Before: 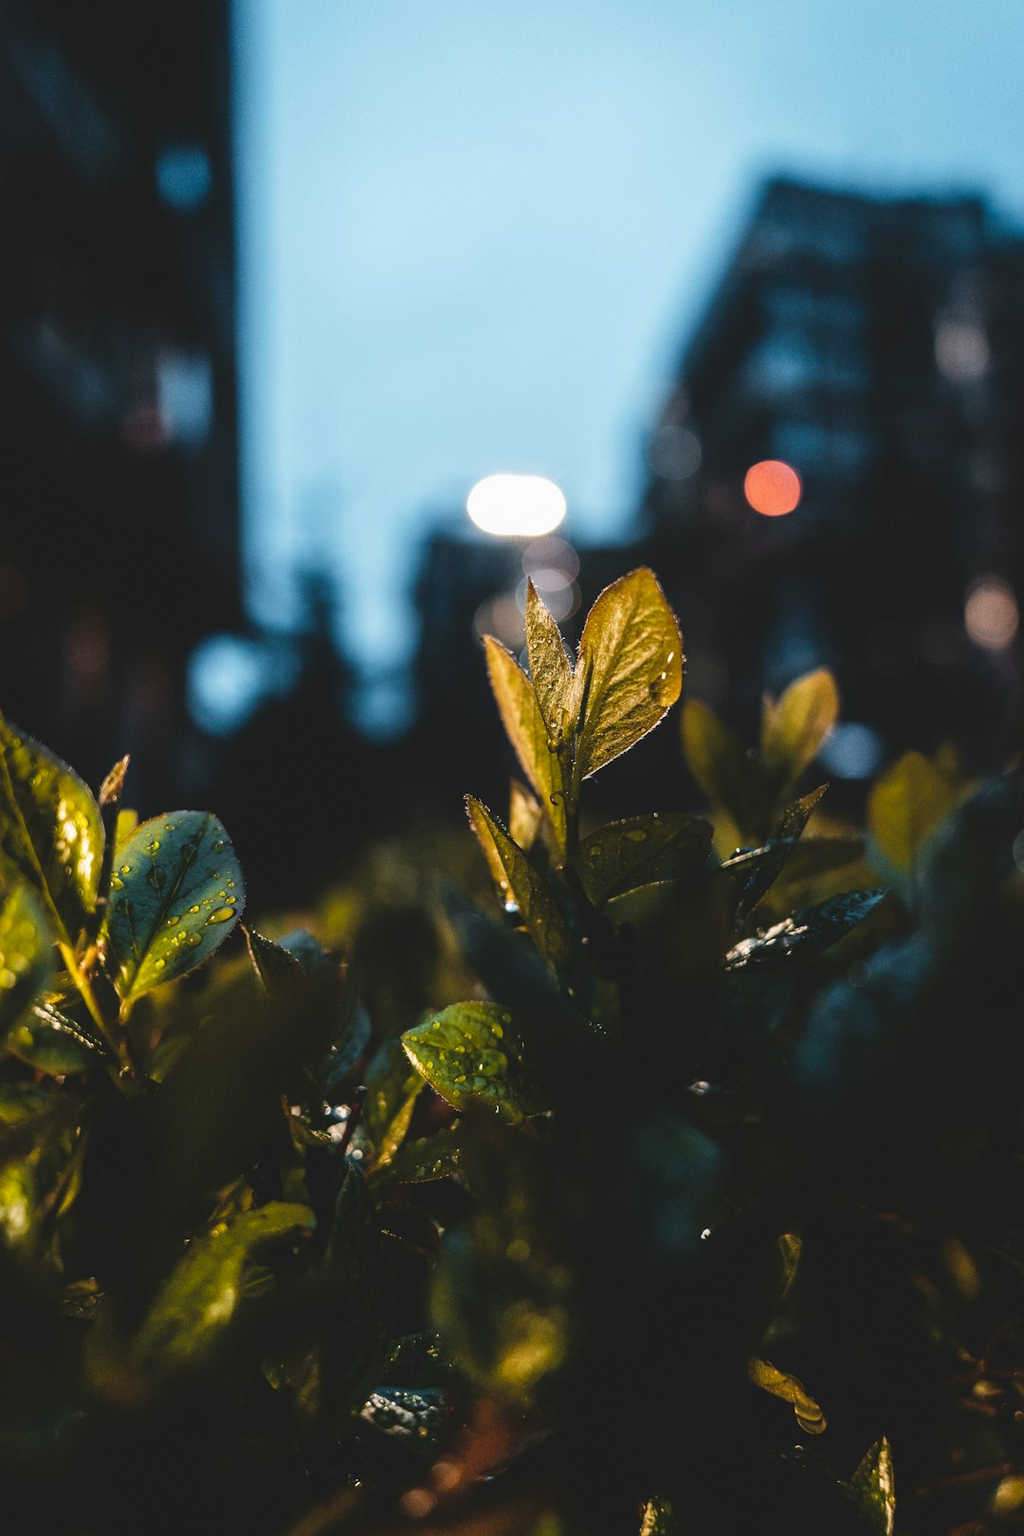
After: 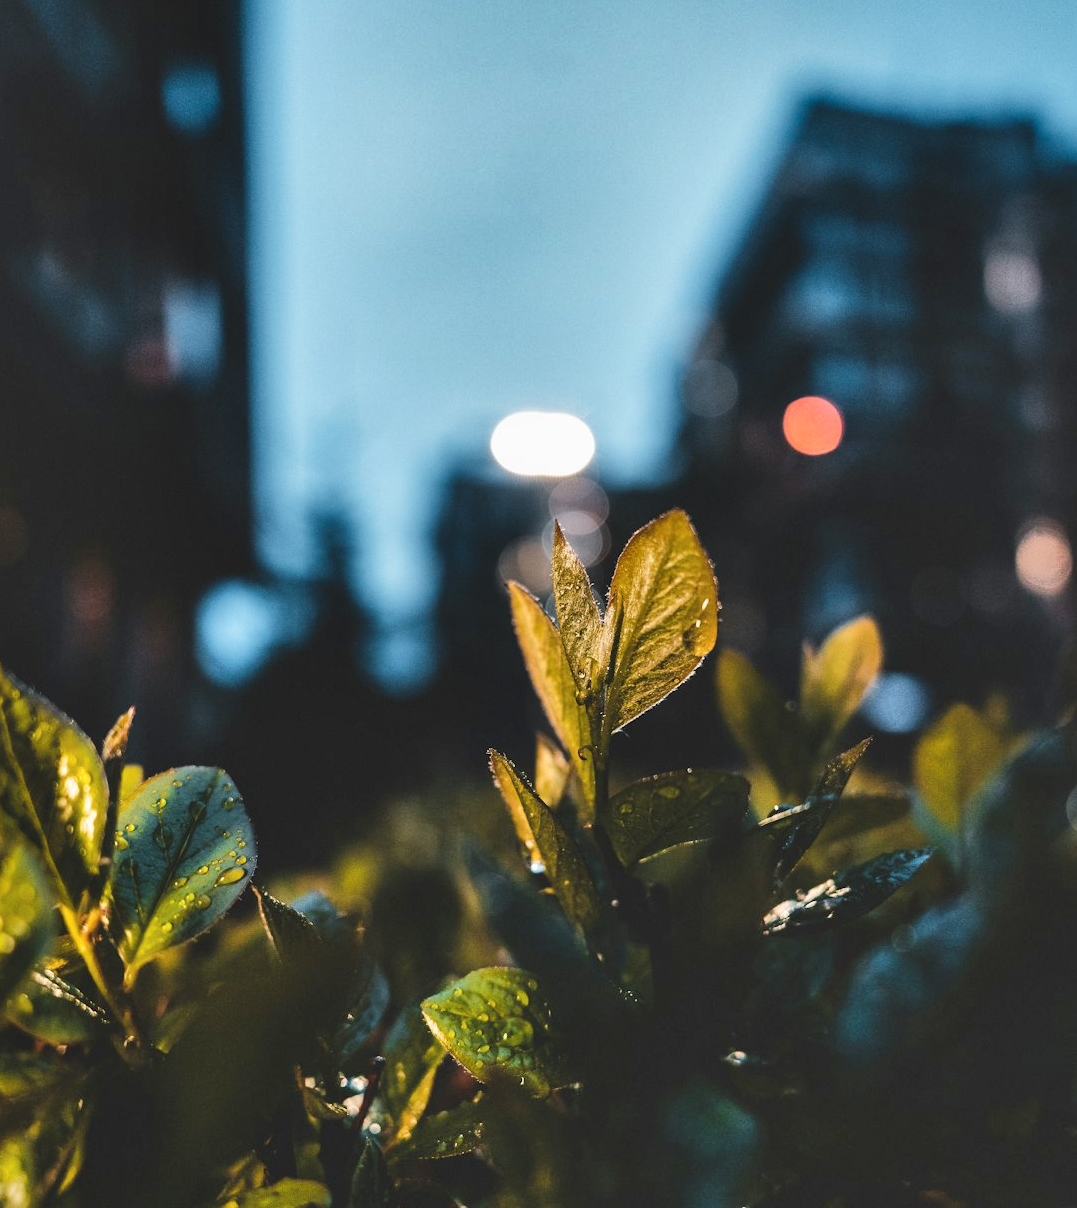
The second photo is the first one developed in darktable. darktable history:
crop: left 0.275%, top 5.537%, bottom 19.879%
shadows and highlights: white point adjustment 0.101, highlights -69.98, soften with gaussian
